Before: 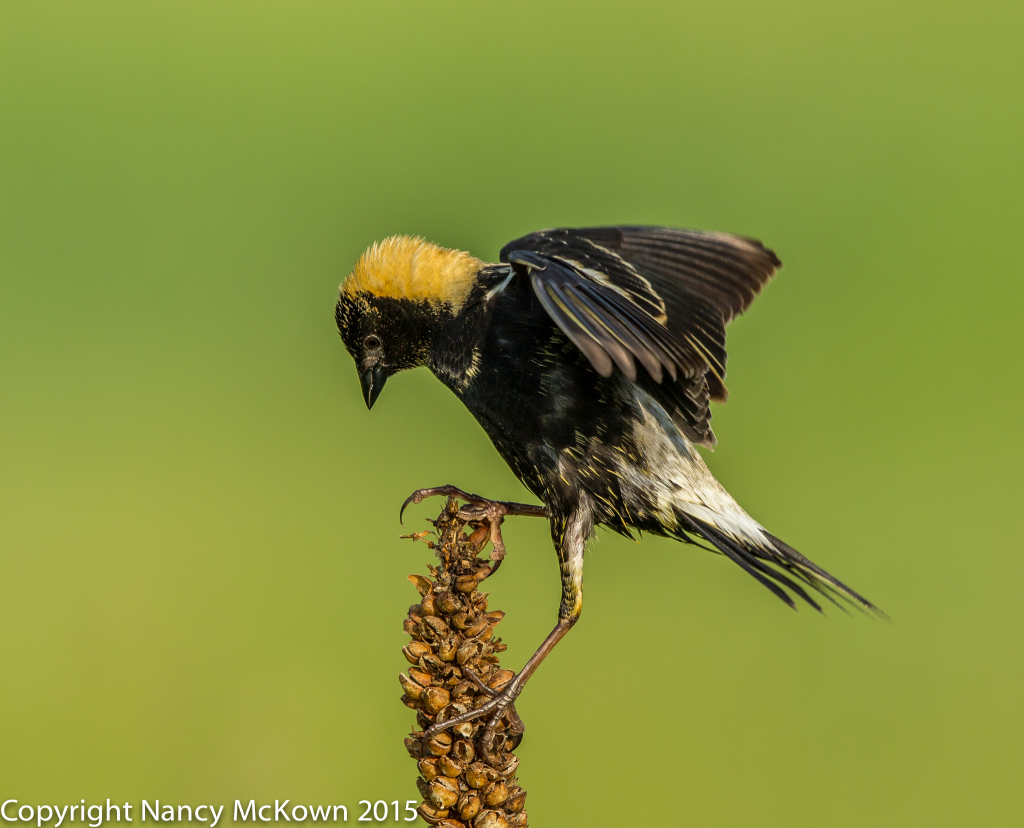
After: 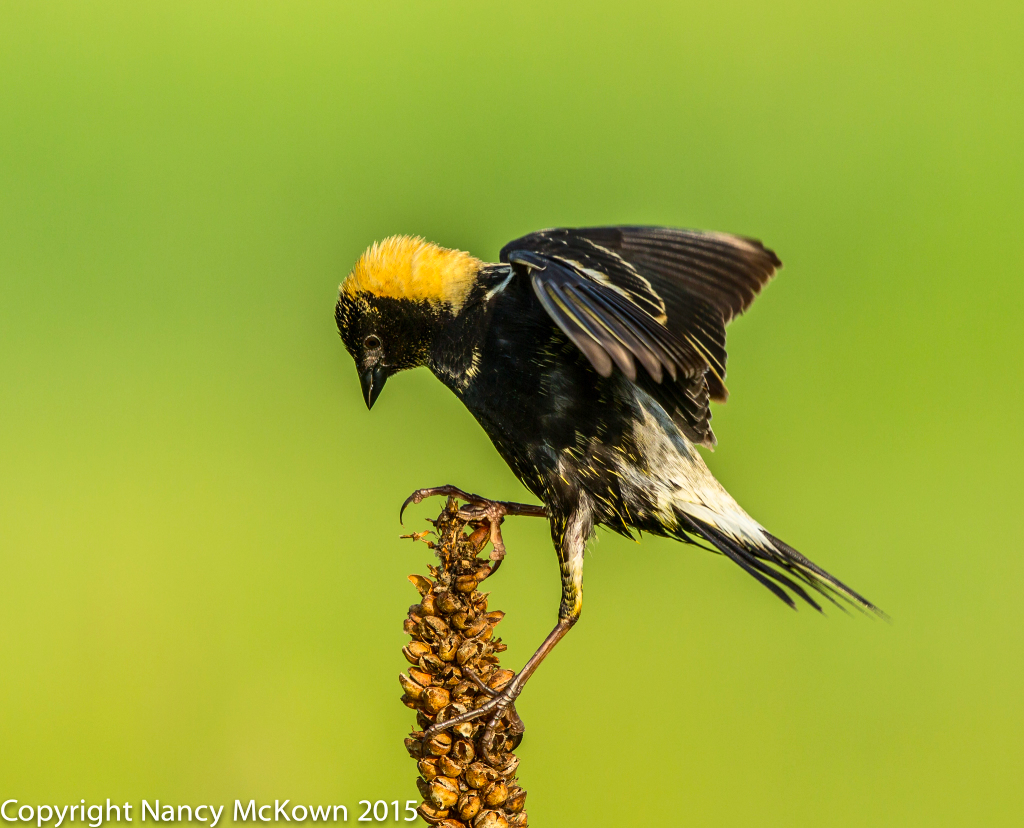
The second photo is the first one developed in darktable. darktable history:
contrast brightness saturation: contrast 0.23, brightness 0.11, saturation 0.287
